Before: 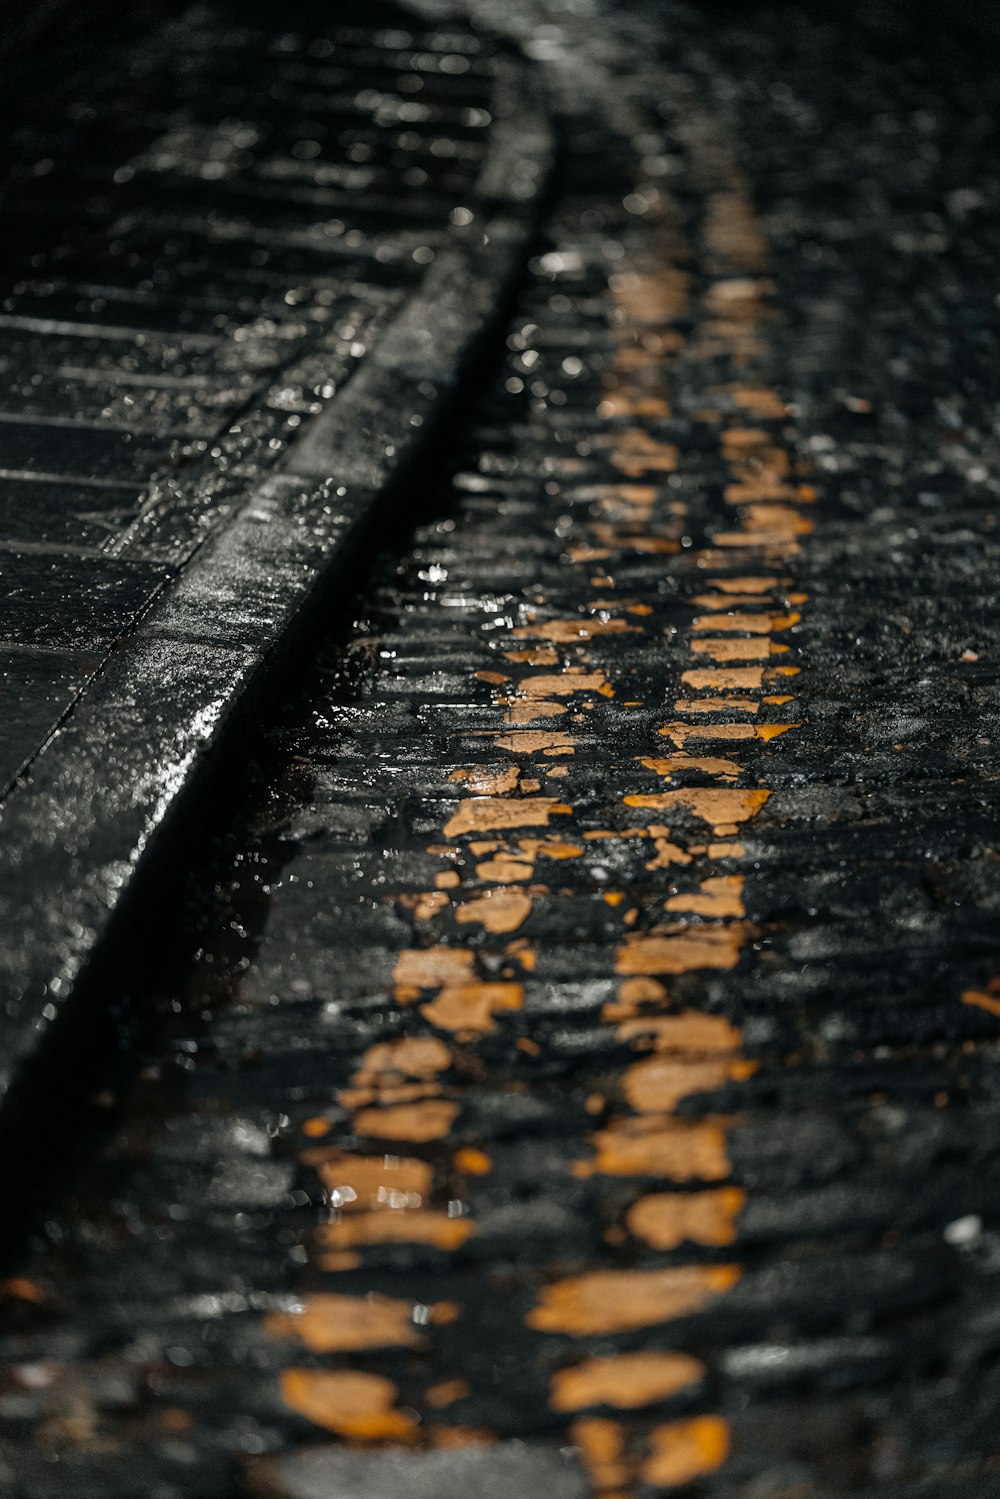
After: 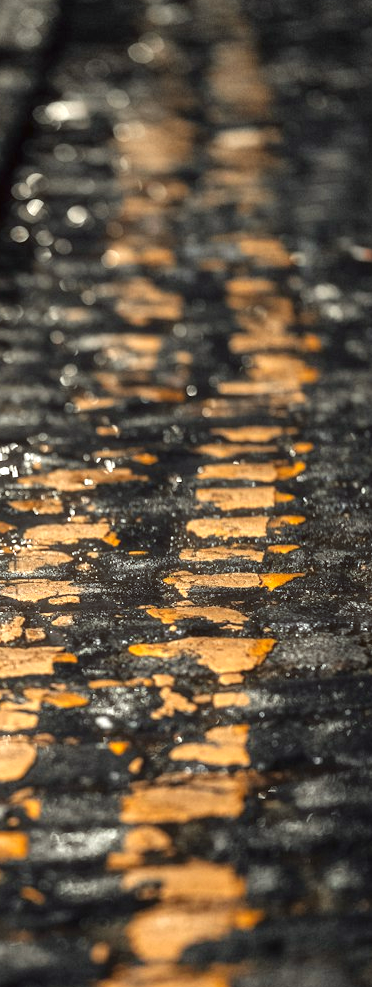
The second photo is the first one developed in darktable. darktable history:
exposure: black level correction 0, exposure 1 EV, compensate exposure bias true, compensate highlight preservation false
haze removal: strength -0.058, compatibility mode true, adaptive false
color correction: highlights a* -0.985, highlights b* 4.64, shadows a* 3.6
crop and rotate: left 49.581%, top 10.123%, right 13.142%, bottom 23.989%
